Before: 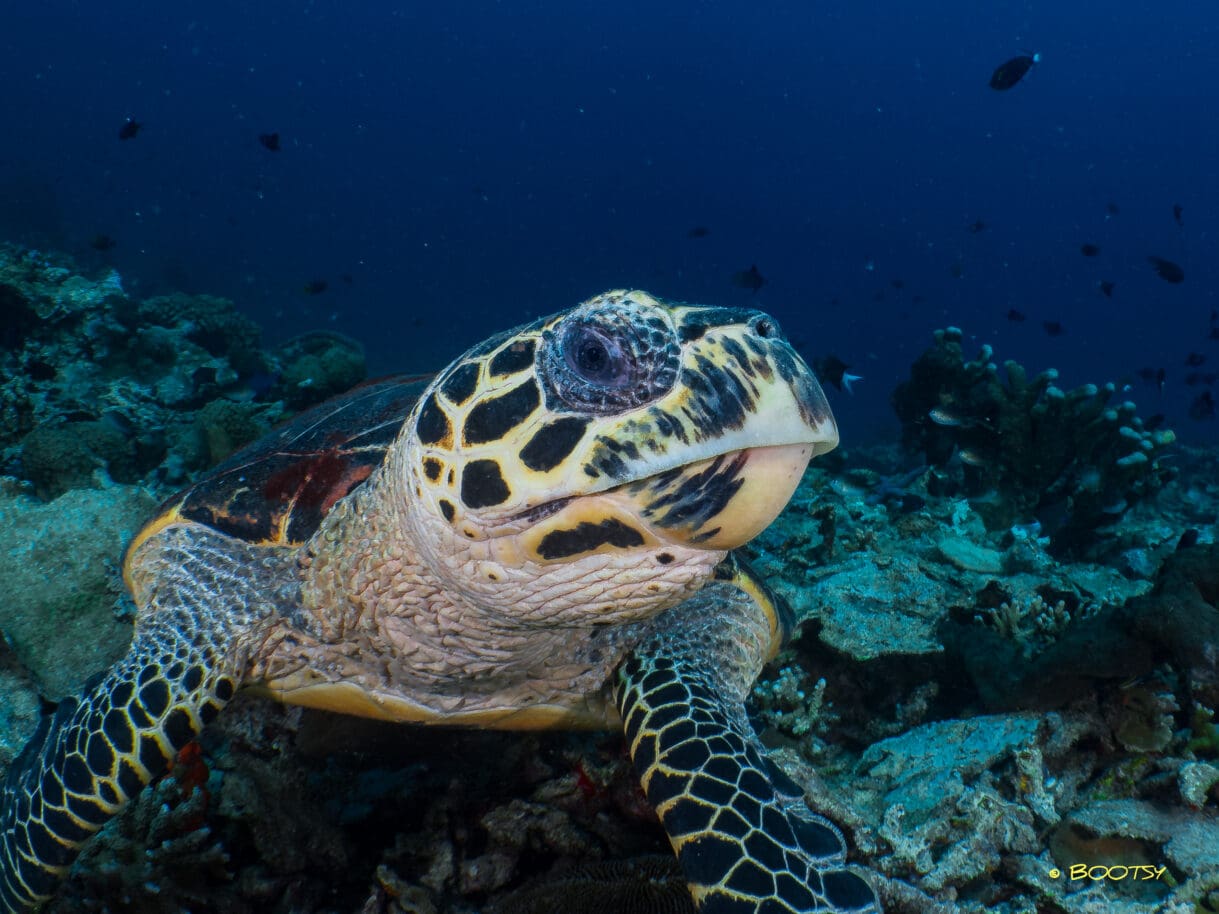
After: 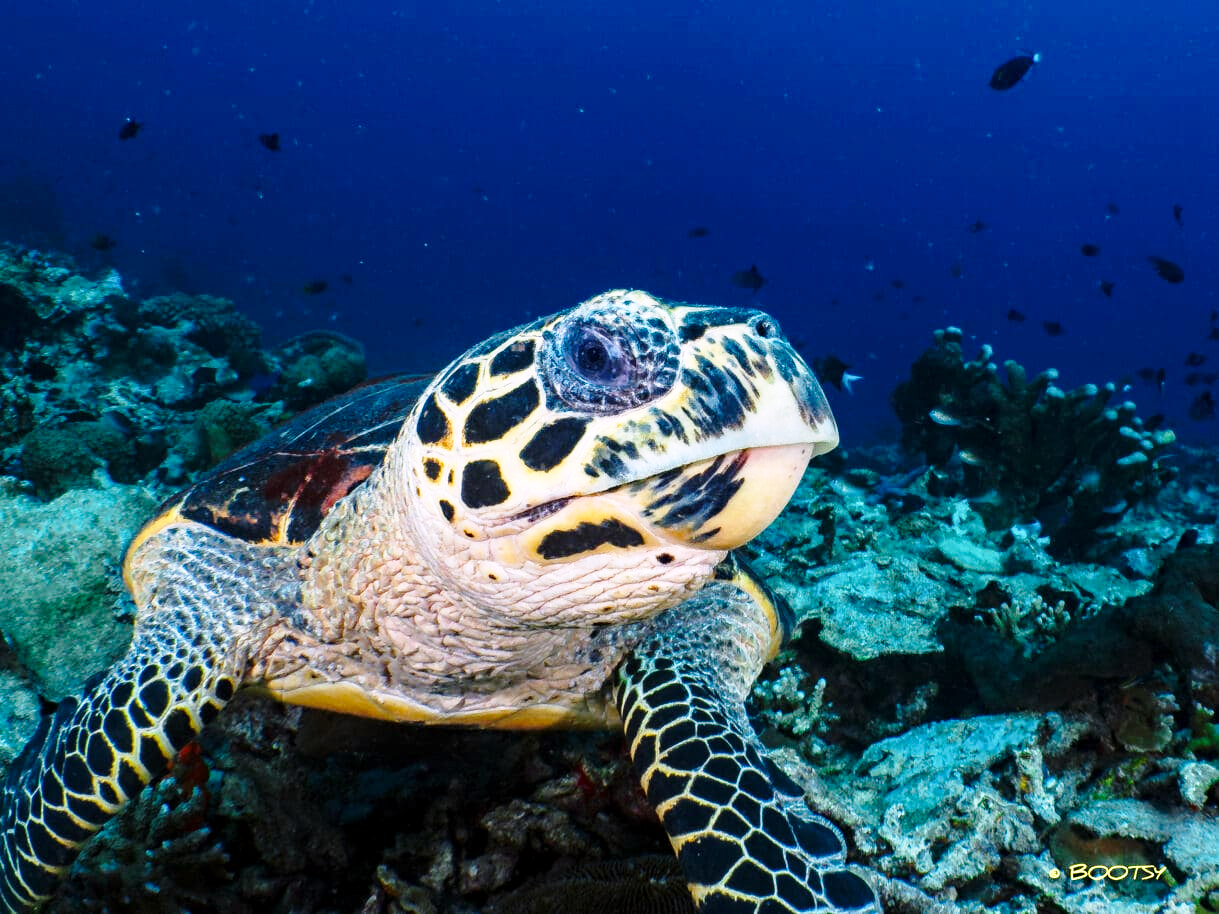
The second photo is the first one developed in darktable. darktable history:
color correction: highlights a* 3.04, highlights b* -1.03, shadows a* -0.091, shadows b* 2.1, saturation 0.978
haze removal: compatibility mode true, adaptive false
base curve: curves: ch0 [(0, 0) (0.028, 0.03) (0.121, 0.232) (0.46, 0.748) (0.859, 0.968) (1, 1)], preserve colors none
exposure: black level correction 0.001, exposure 0.498 EV, compensate highlight preservation false
